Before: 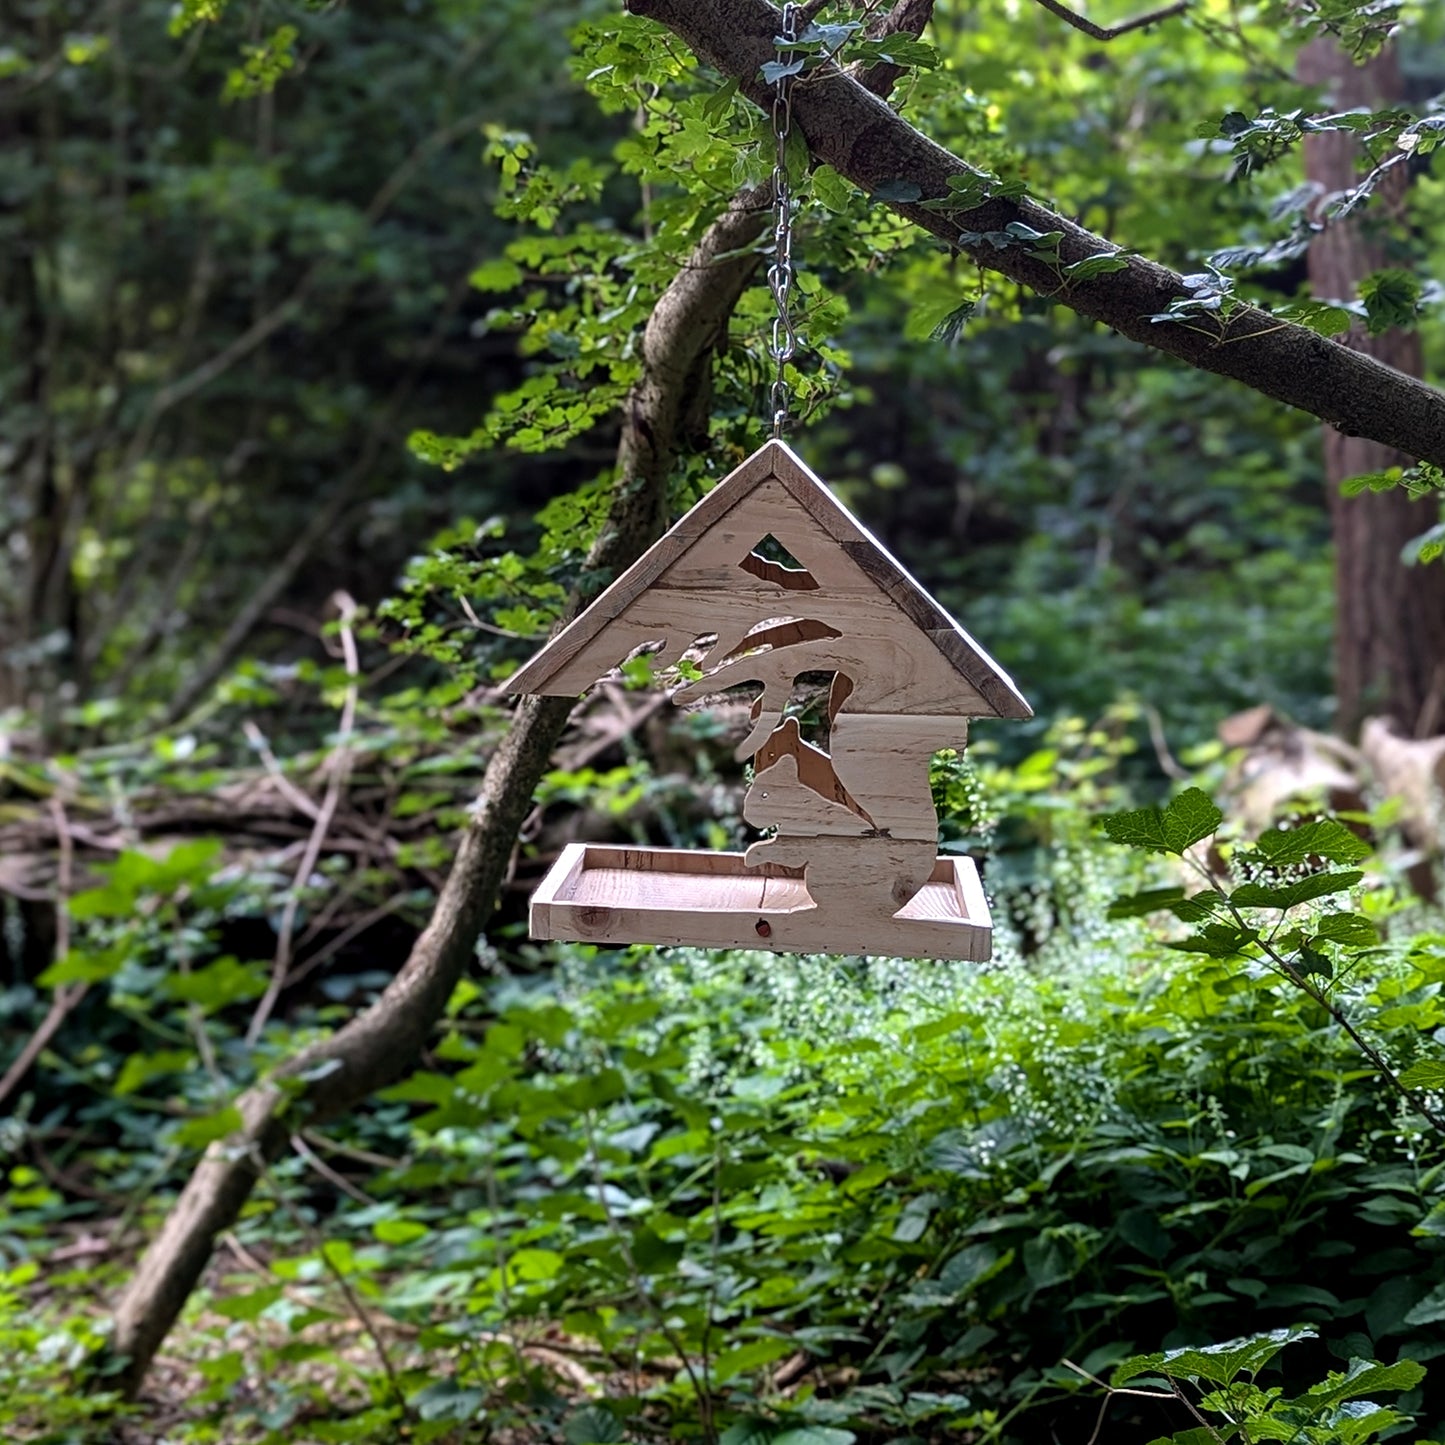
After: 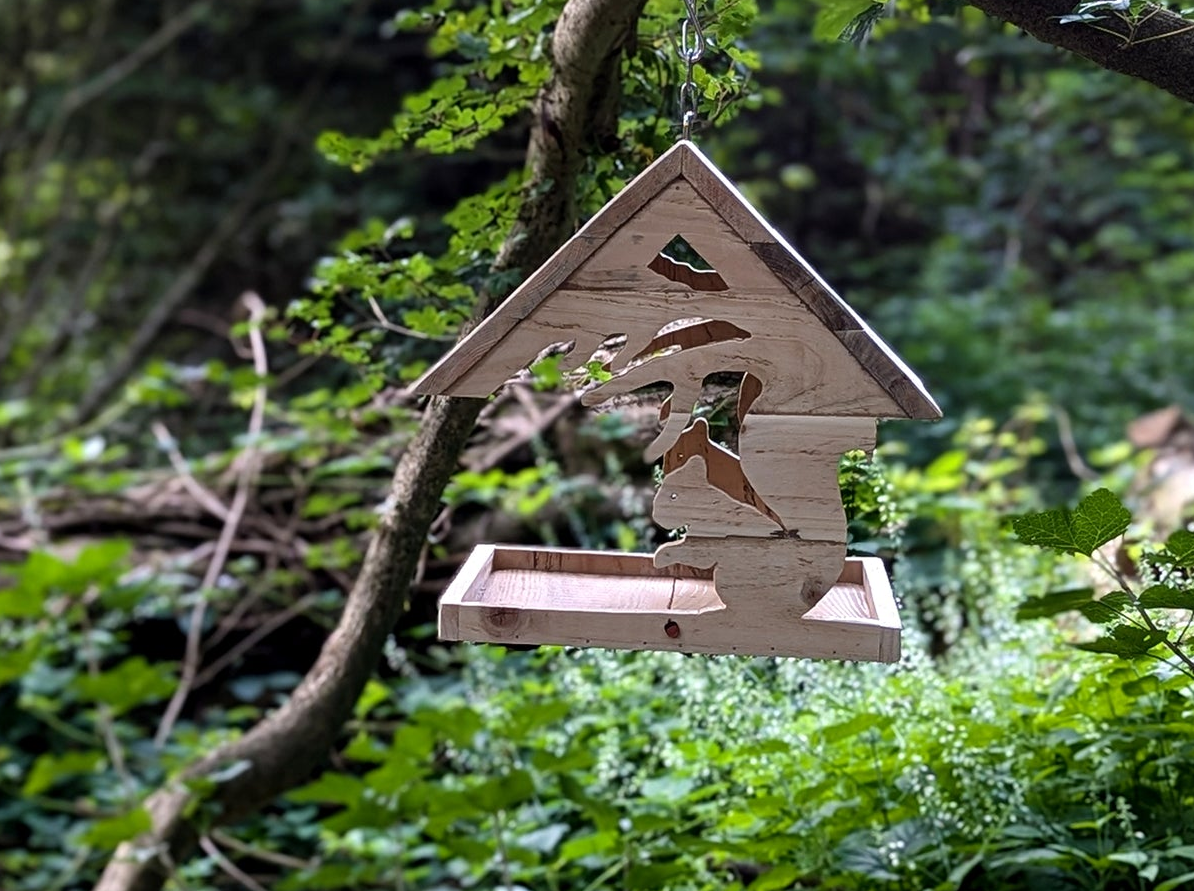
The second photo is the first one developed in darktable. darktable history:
crop and rotate: left 6.315%, top 20.742%, right 11.052%, bottom 17.591%
